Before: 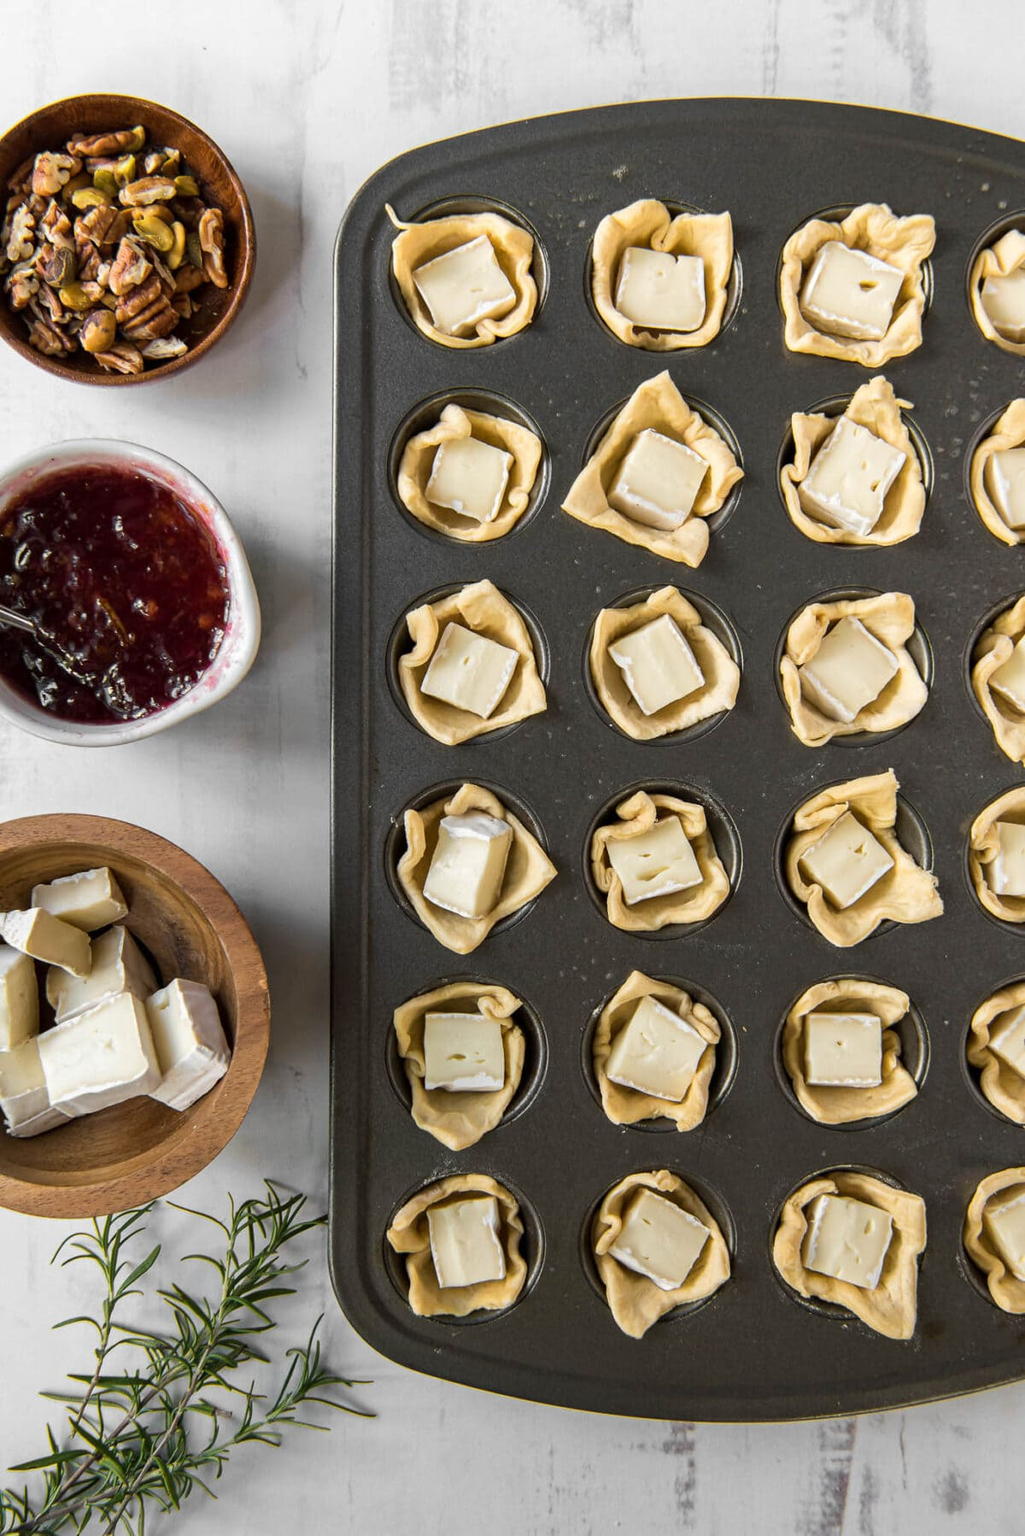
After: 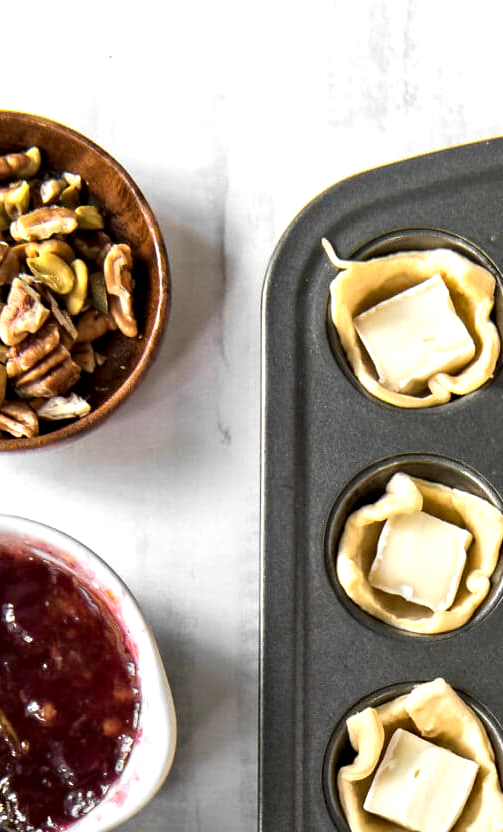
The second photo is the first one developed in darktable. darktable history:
crop and rotate: left 10.817%, top 0.062%, right 47.194%, bottom 53.626%
exposure: black level correction 0, exposure 0.5 EV, compensate exposure bias true, compensate highlight preservation false
contrast equalizer: y [[0.513, 0.565, 0.608, 0.562, 0.512, 0.5], [0.5 ×6], [0.5, 0.5, 0.5, 0.528, 0.598, 0.658], [0 ×6], [0 ×6]]
